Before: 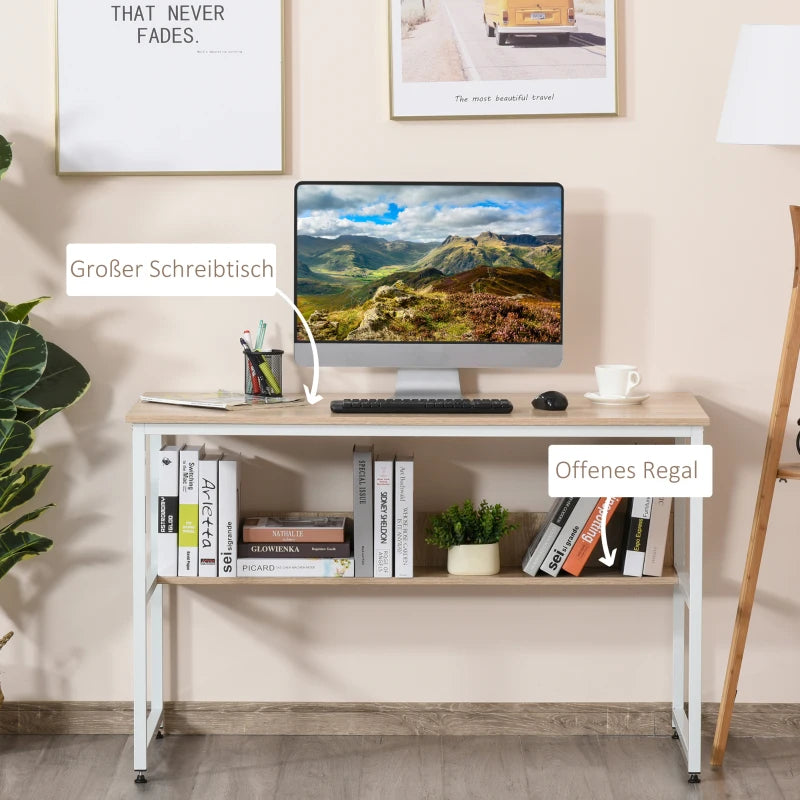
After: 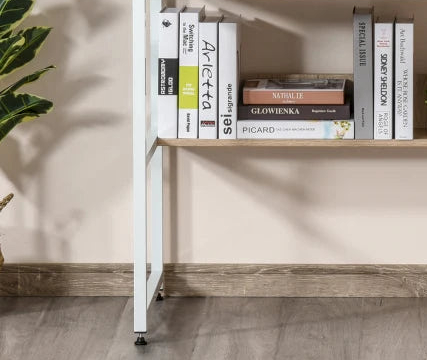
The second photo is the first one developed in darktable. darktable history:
crop and rotate: top 54.778%, right 46.61%, bottom 0.159%
local contrast: on, module defaults
